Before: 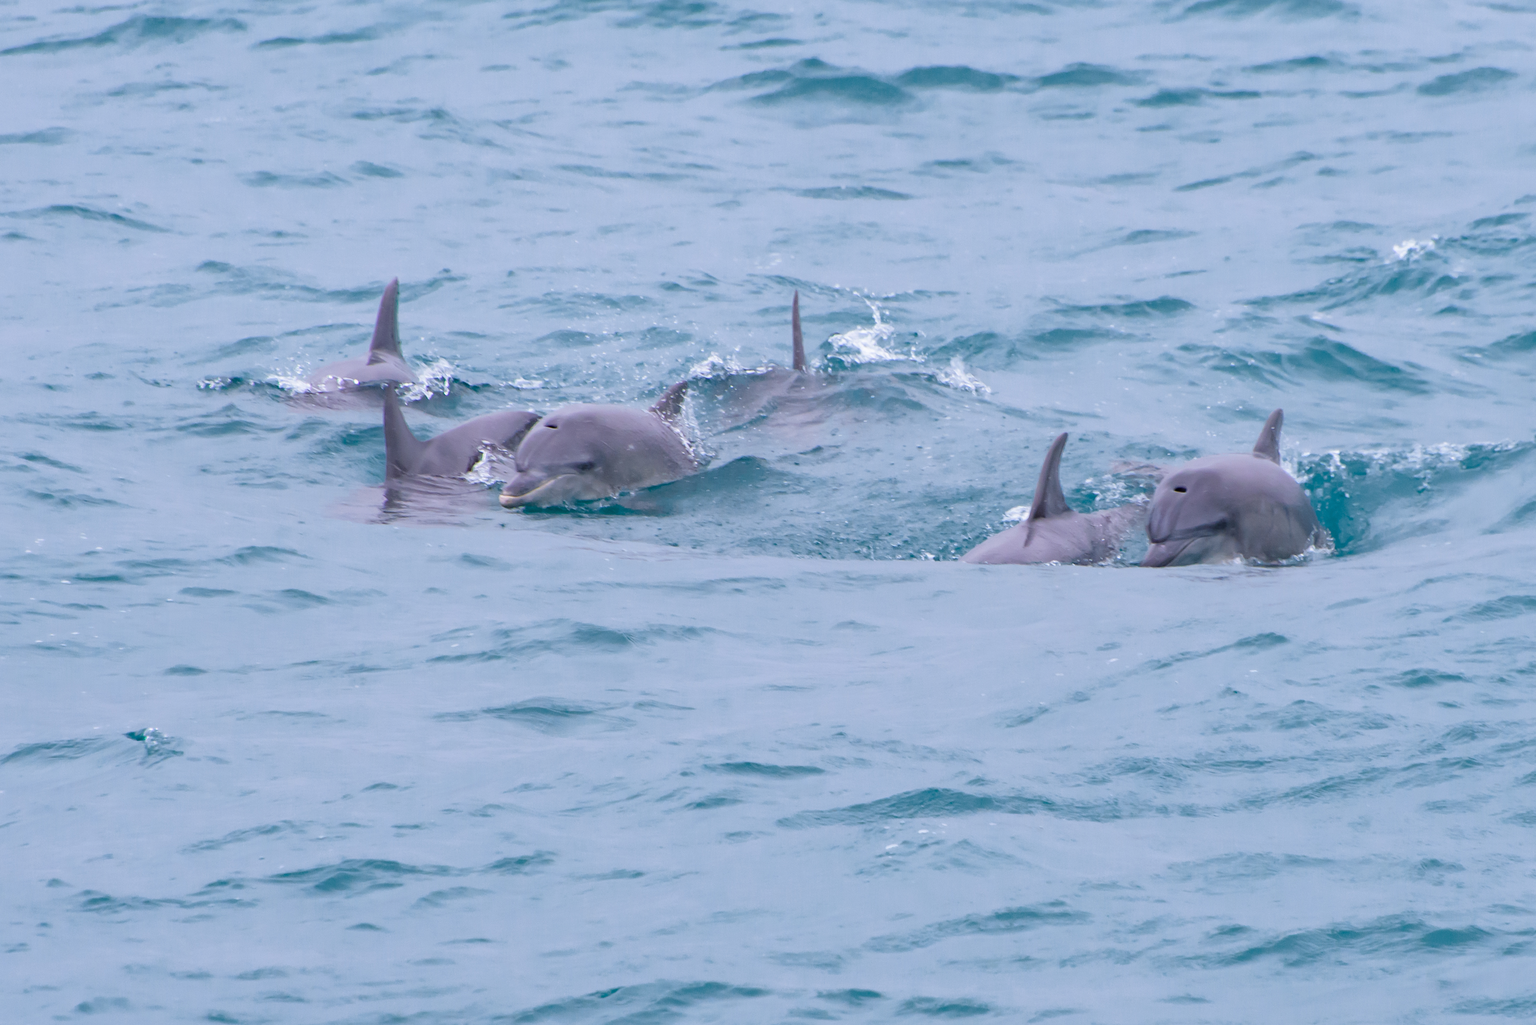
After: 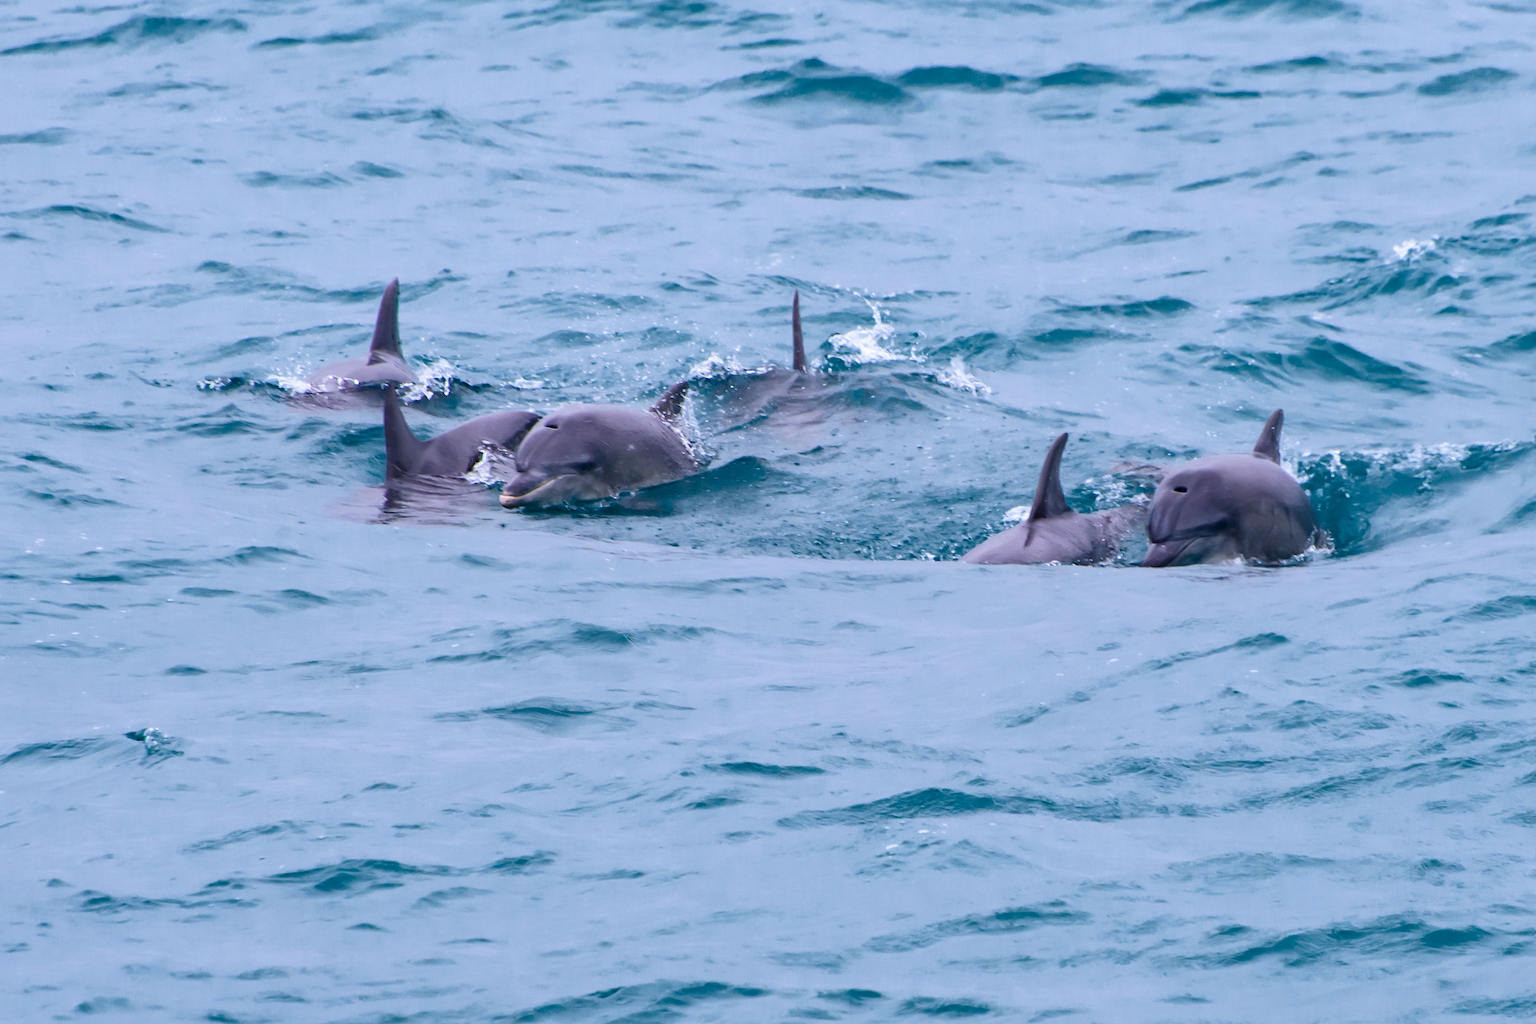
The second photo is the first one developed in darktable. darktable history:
contrast brightness saturation: contrast 0.222, brightness -0.182, saturation 0.231
